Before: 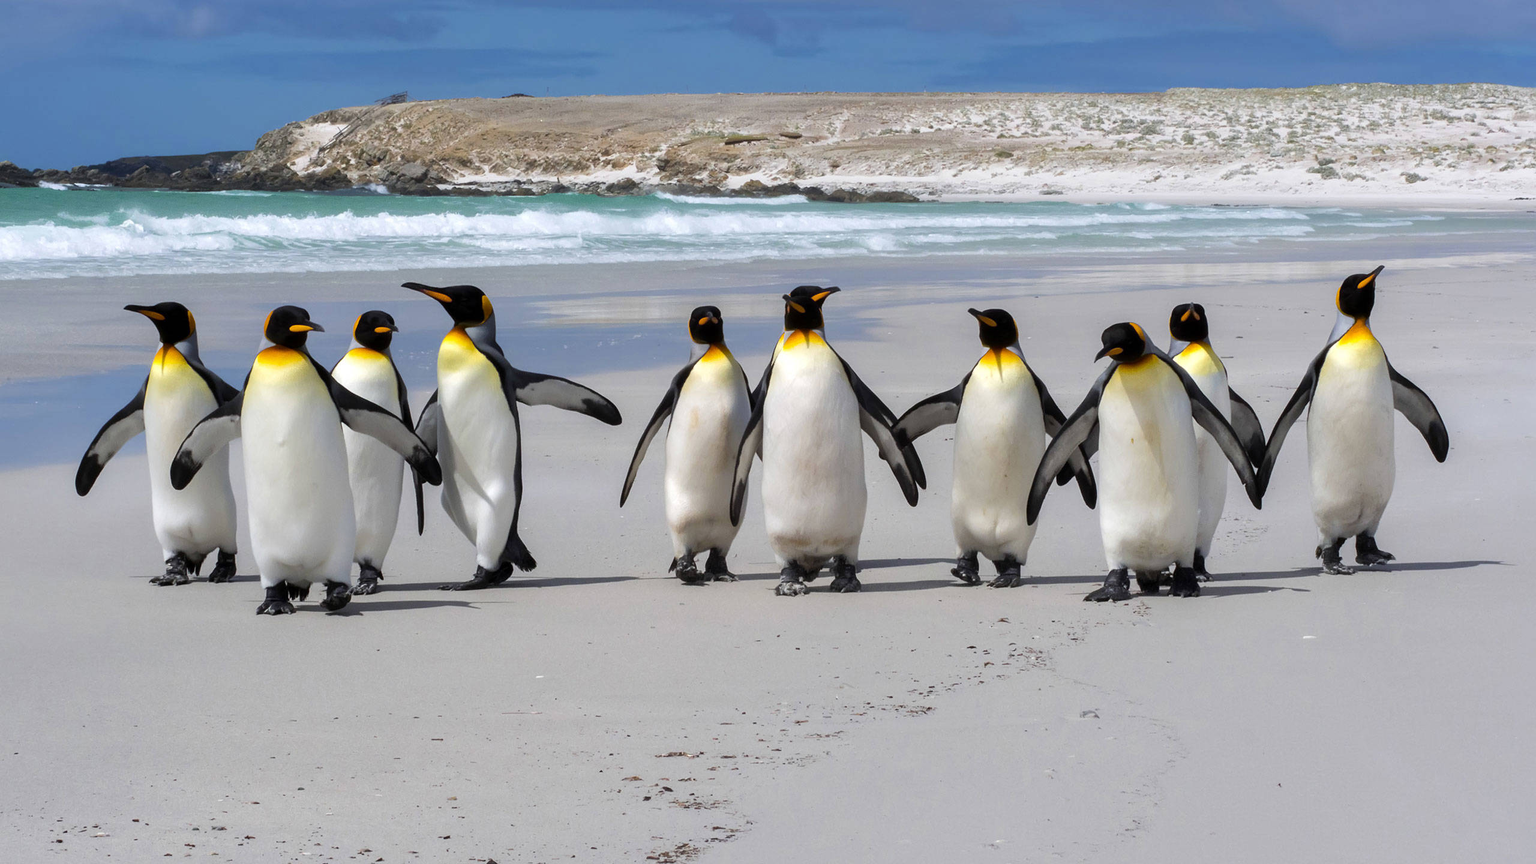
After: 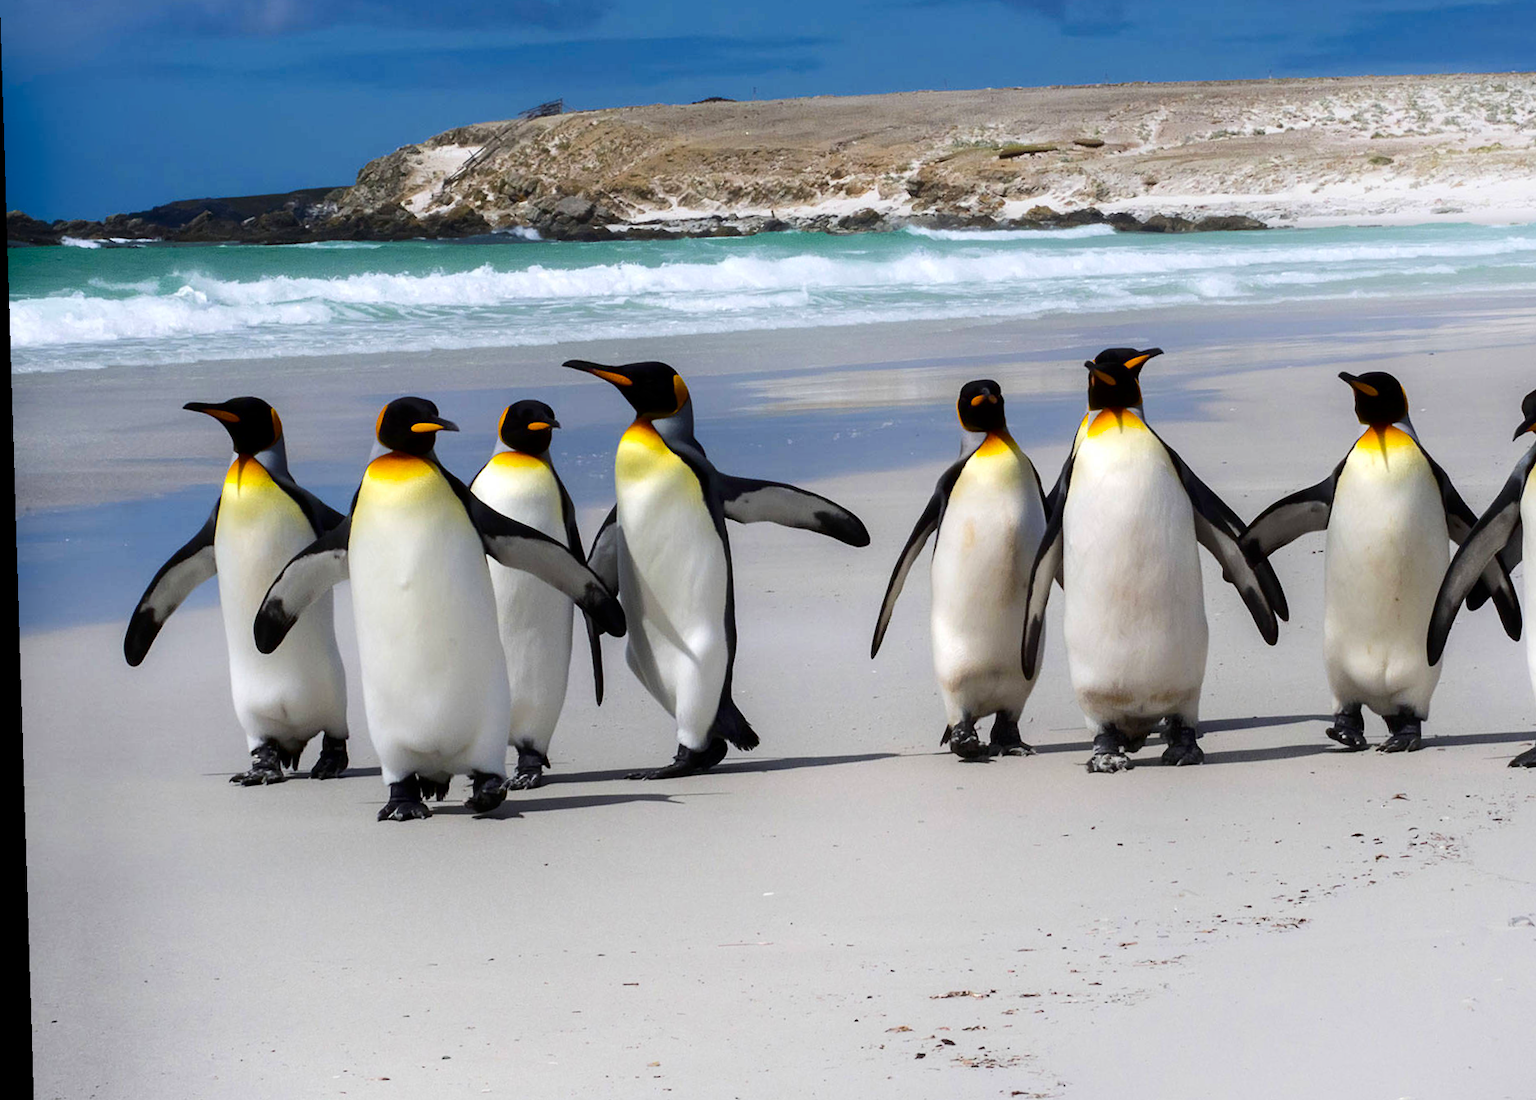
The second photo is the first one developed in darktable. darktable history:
crop: top 5.803%, right 27.864%, bottom 5.804%
contrast brightness saturation: contrast 0.12, brightness -0.12, saturation 0.2
shadows and highlights: shadows -54.3, highlights 86.09, soften with gaussian
rotate and perspective: rotation -1.77°, lens shift (horizontal) 0.004, automatic cropping off
